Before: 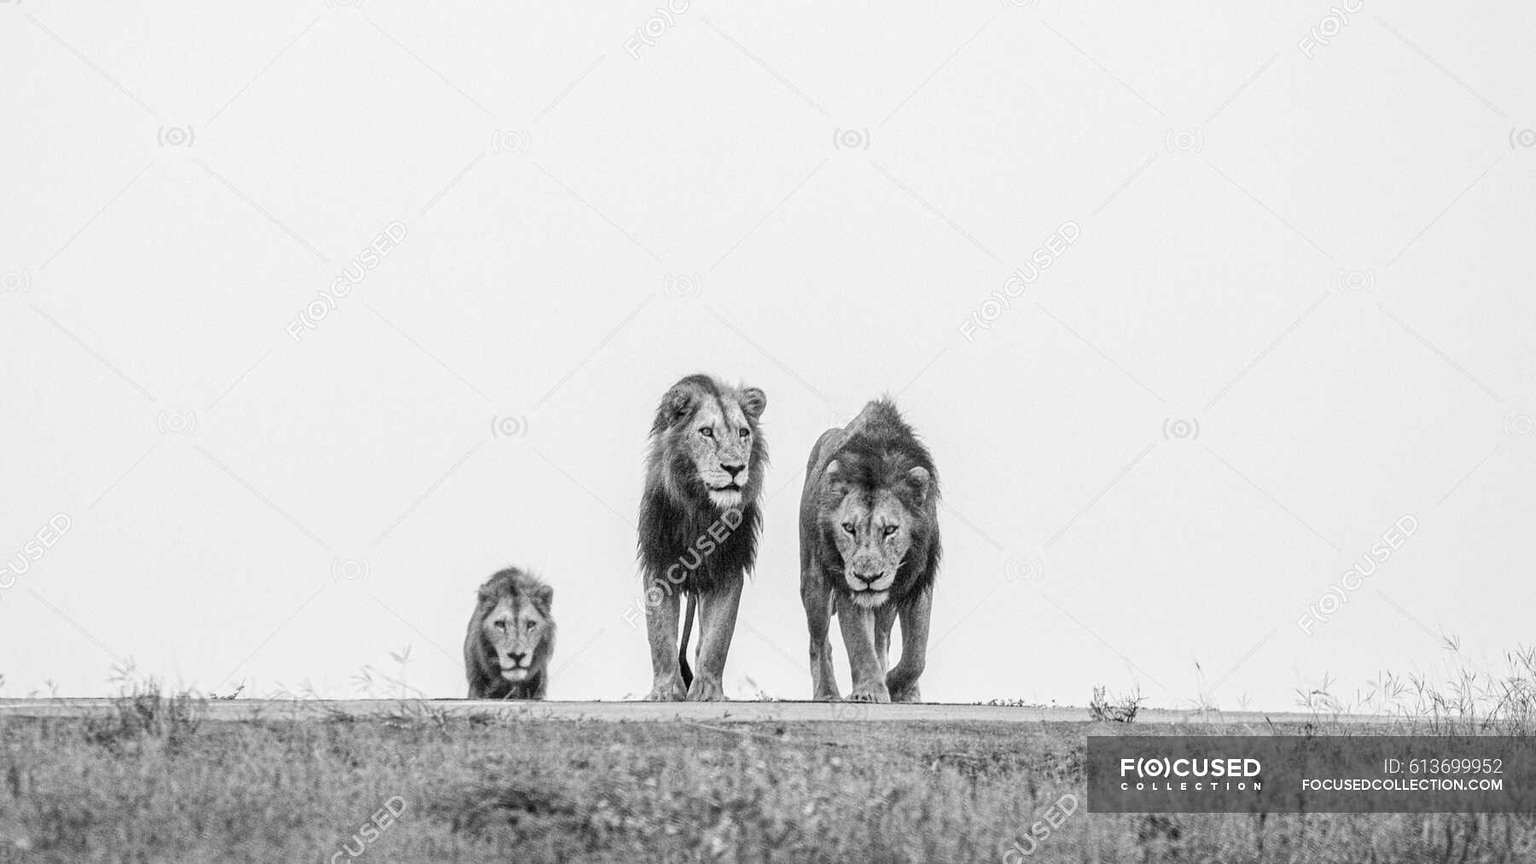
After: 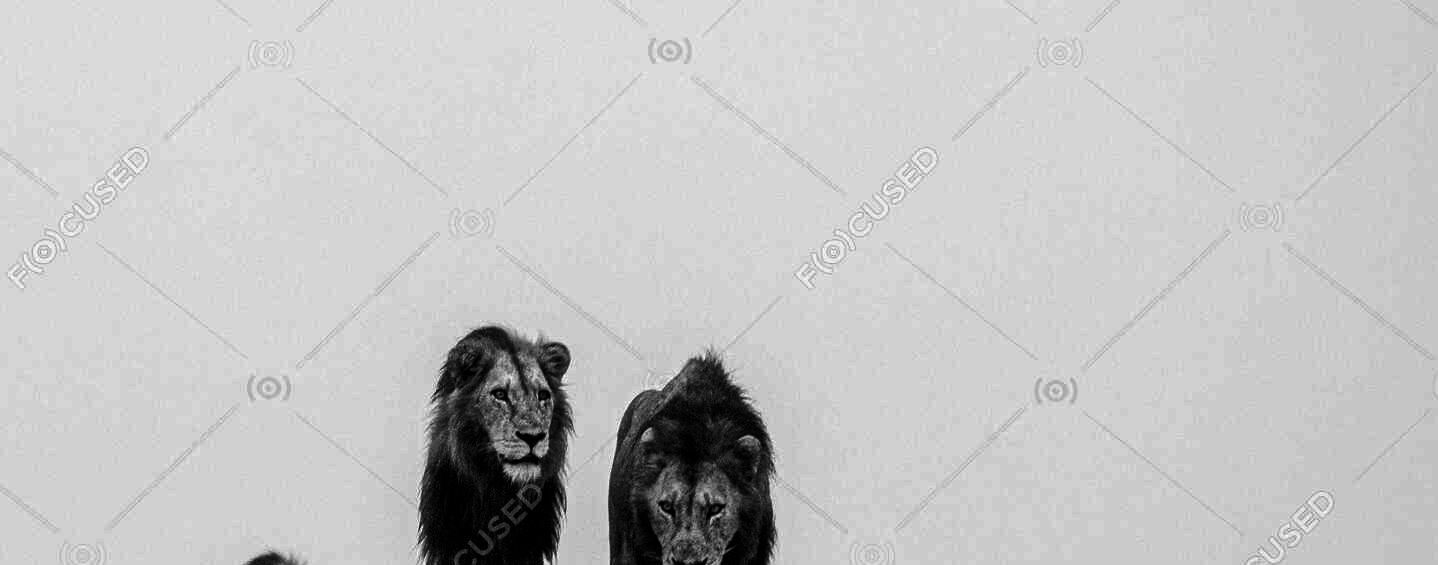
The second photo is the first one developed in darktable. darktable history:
crop: left 18.236%, top 11.08%, right 1.862%, bottom 33.095%
contrast brightness saturation: brightness -0.998, saturation 0.982
velvia: strength 16.62%
